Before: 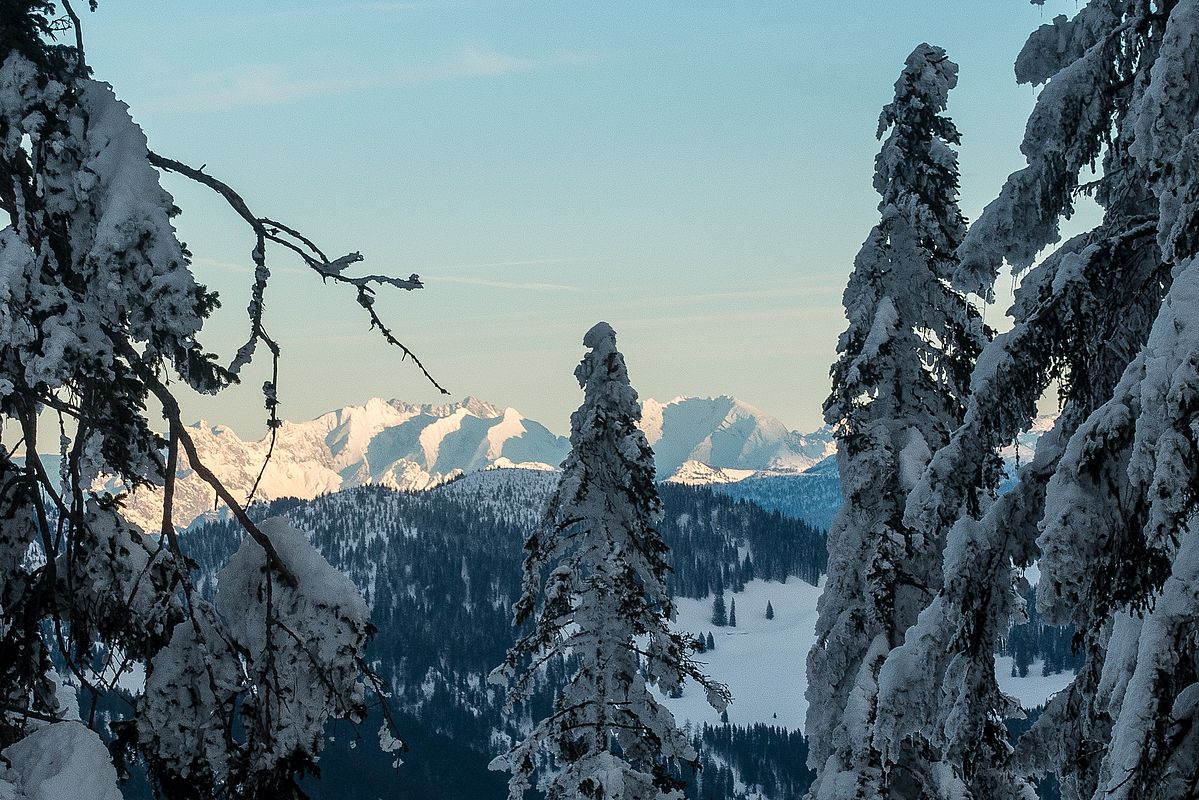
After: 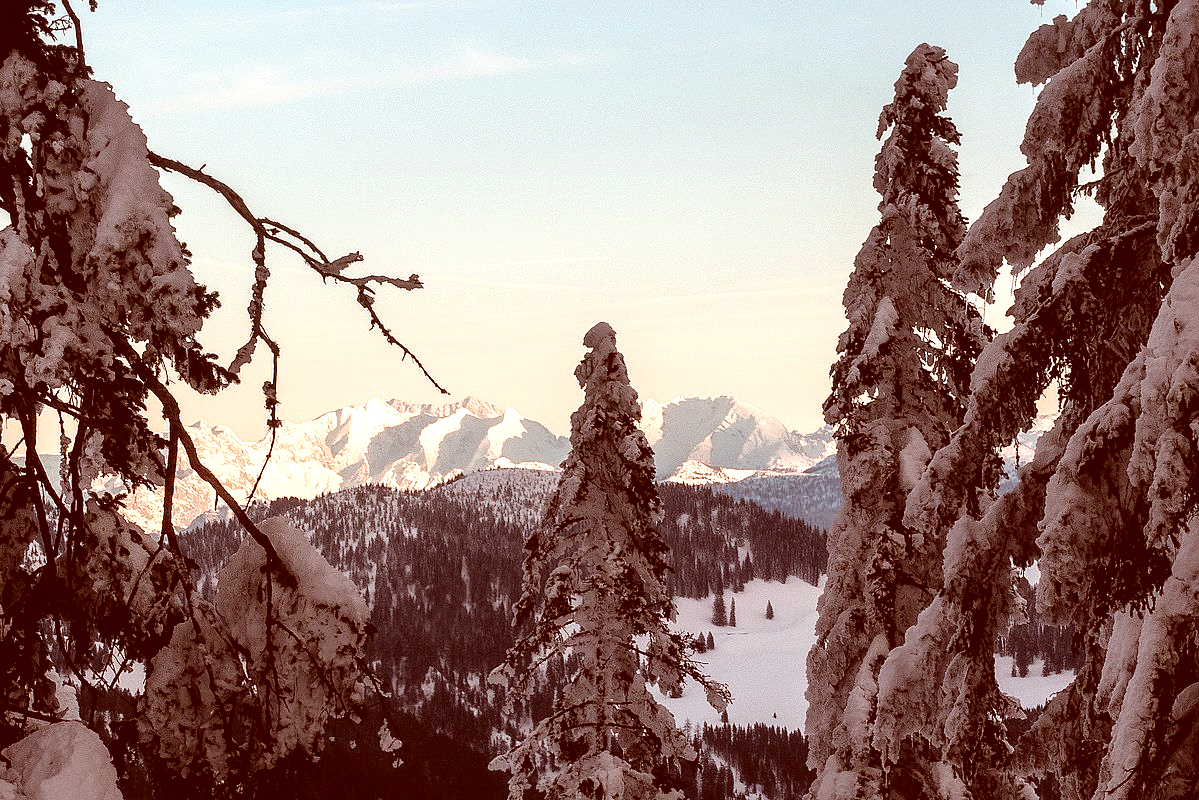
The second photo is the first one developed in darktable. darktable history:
tone equalizer: -8 EV -0.745 EV, -7 EV -0.673 EV, -6 EV -0.601 EV, -5 EV -0.412 EV, -3 EV 0.368 EV, -2 EV 0.6 EV, -1 EV 0.698 EV, +0 EV 0.726 EV, luminance estimator HSV value / RGB max
color correction: highlights a* 9.34, highlights b* 8.63, shadows a* 39.97, shadows b* 39.62, saturation 0.773
contrast brightness saturation: saturation 0.134
